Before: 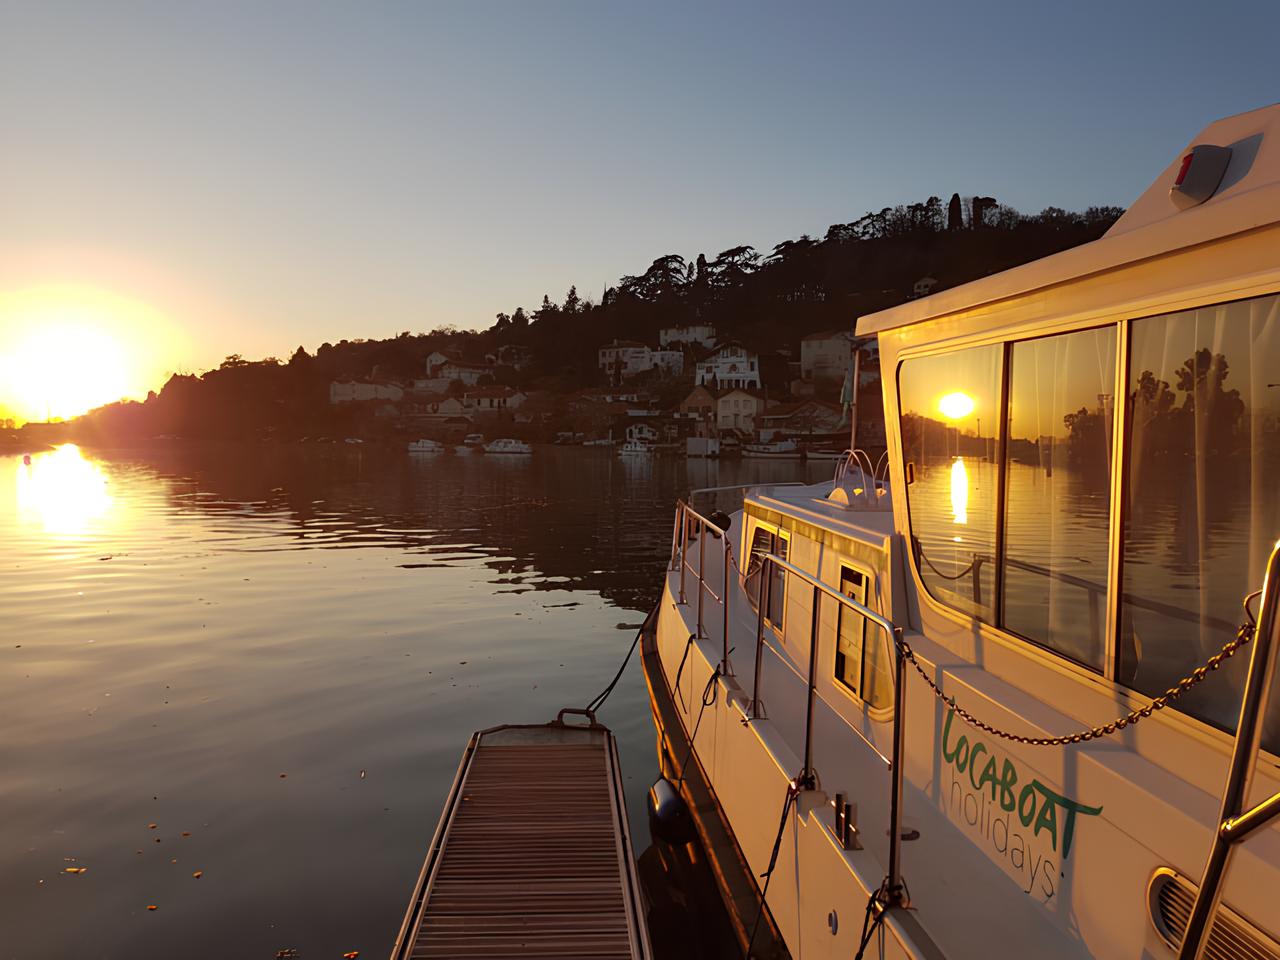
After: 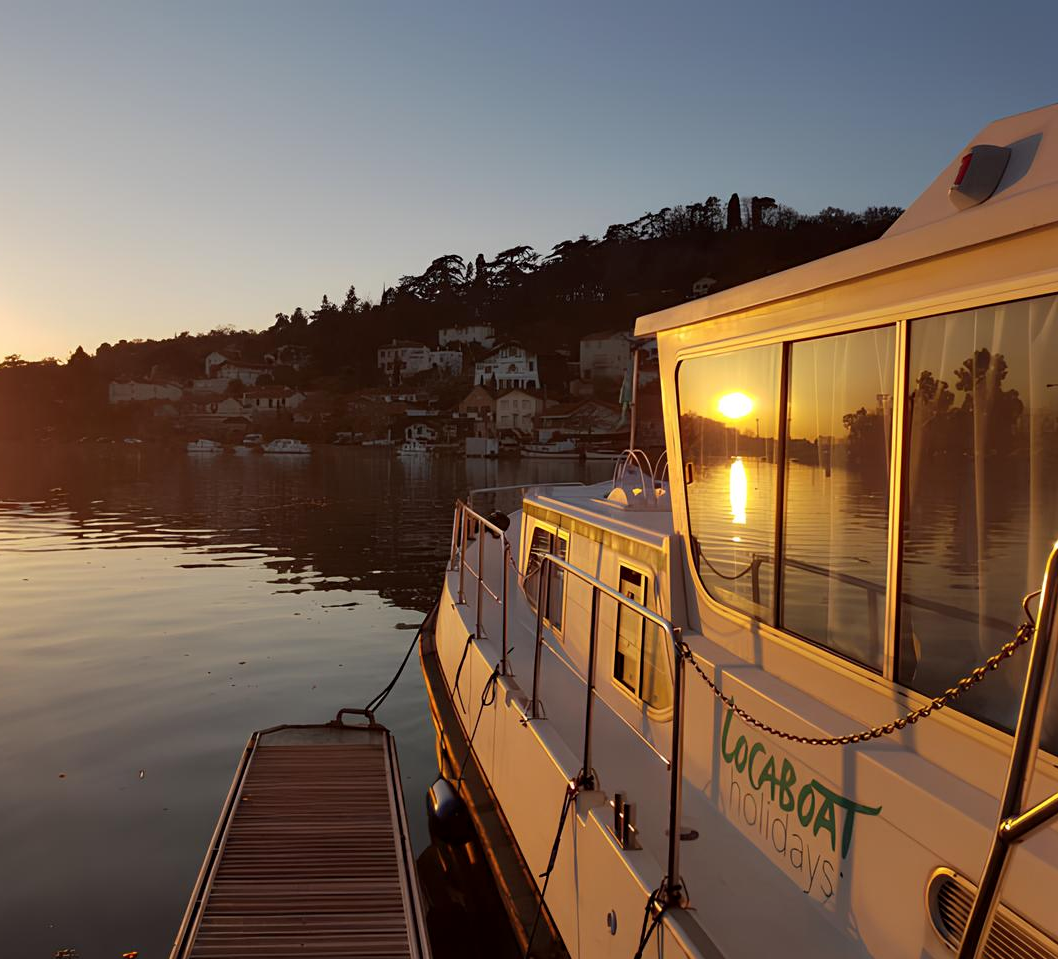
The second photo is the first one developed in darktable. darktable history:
crop: left 17.319%, bottom 0.021%
contrast brightness saturation: saturation -0.035
exposure: black level correction 0.001, compensate highlight preservation false
